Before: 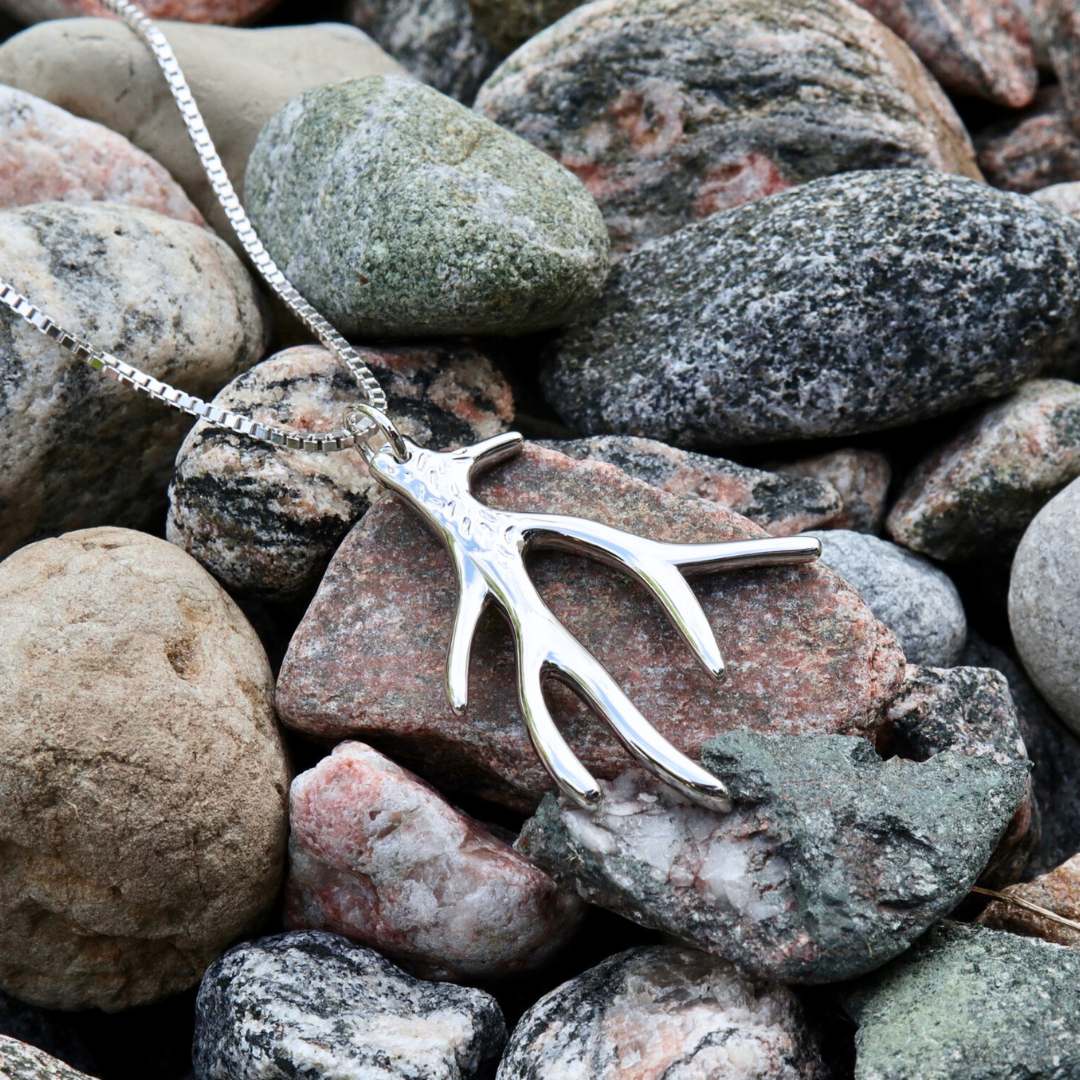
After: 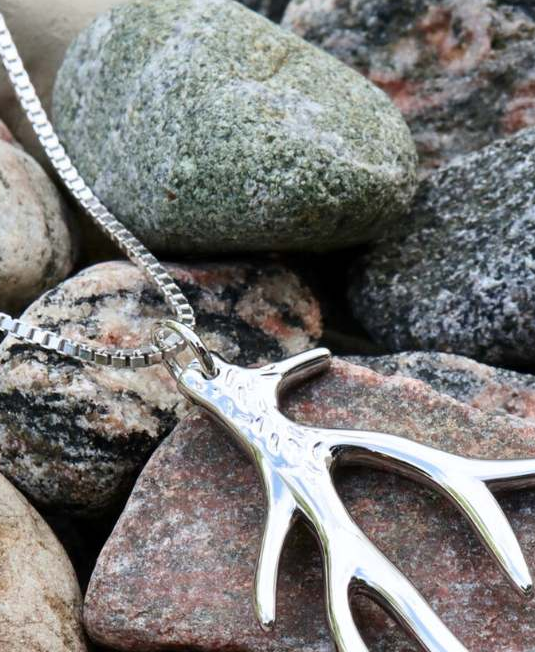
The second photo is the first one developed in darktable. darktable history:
crop: left 17.812%, top 7.859%, right 32.575%, bottom 31.701%
